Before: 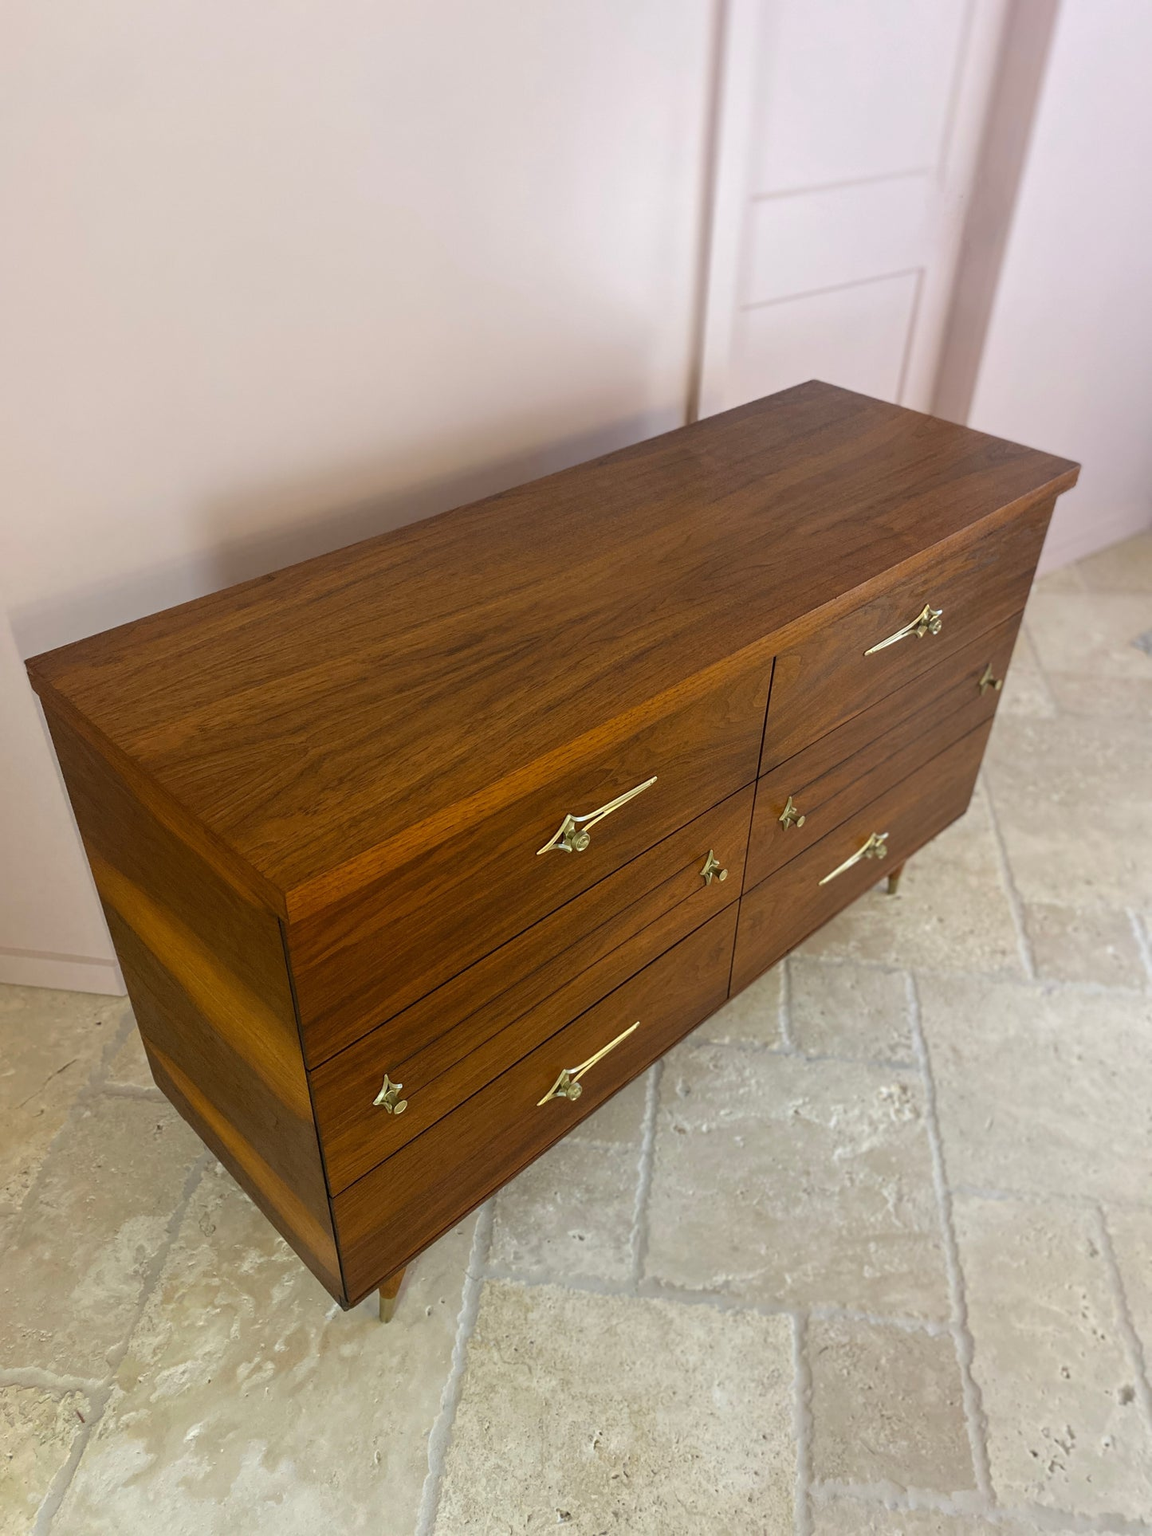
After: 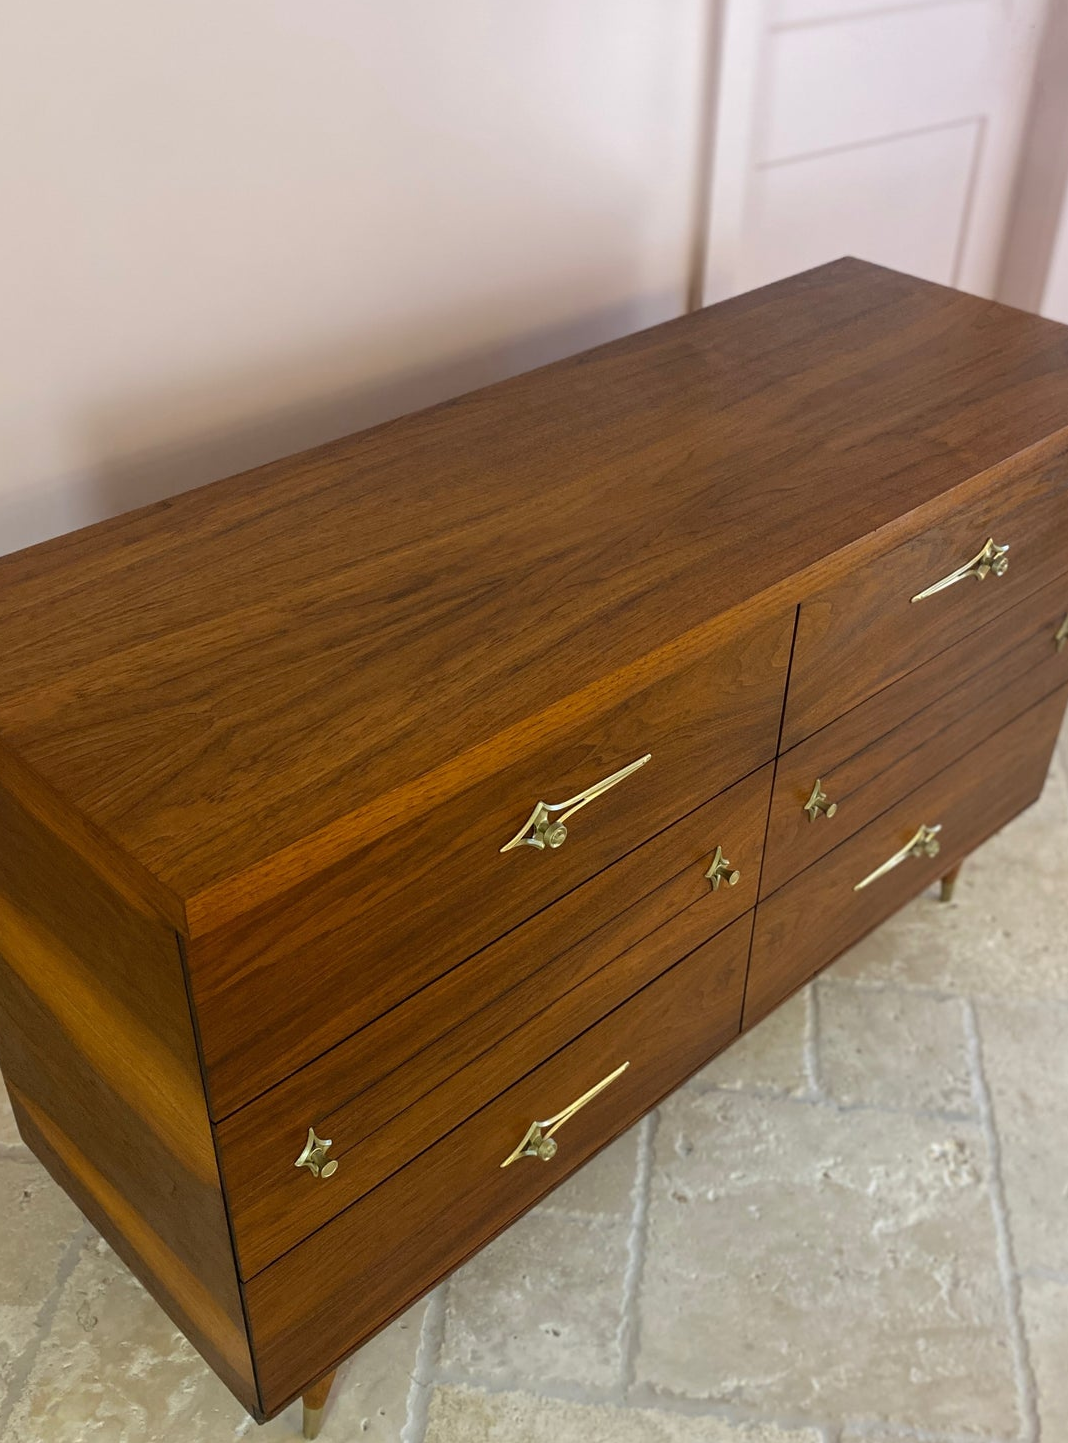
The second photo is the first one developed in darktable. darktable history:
crop and rotate: left 12.016%, top 11.467%, right 14.053%, bottom 13.648%
